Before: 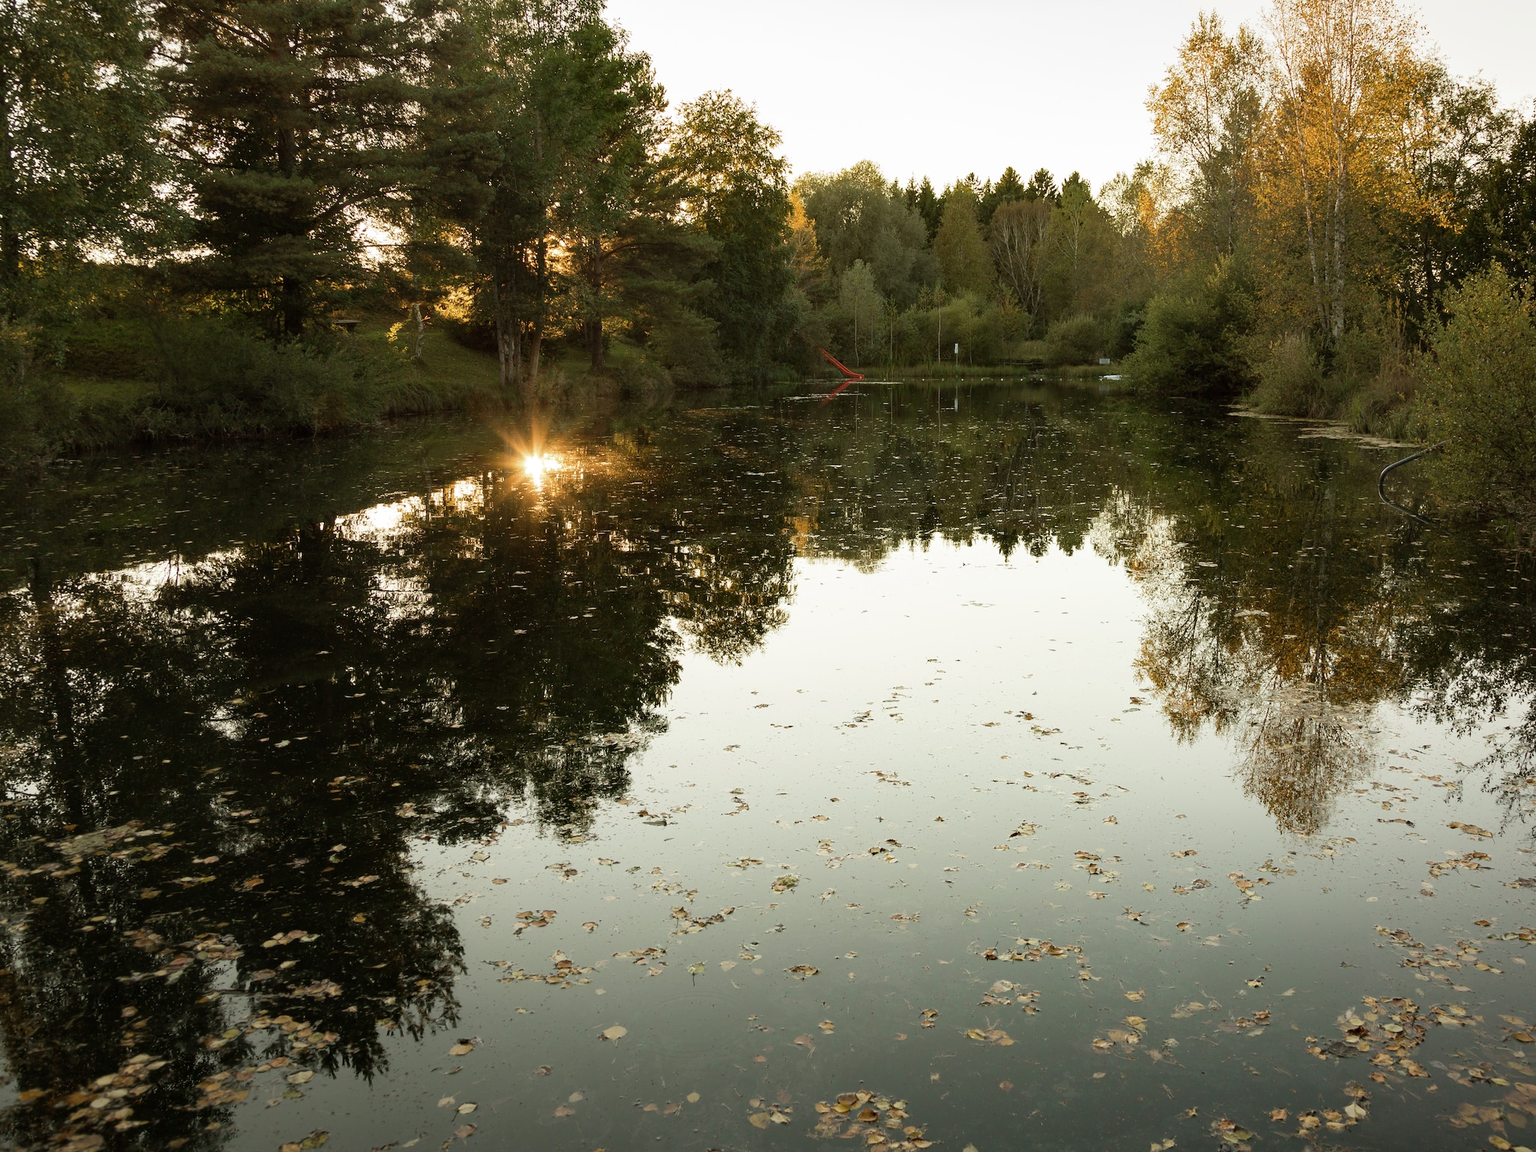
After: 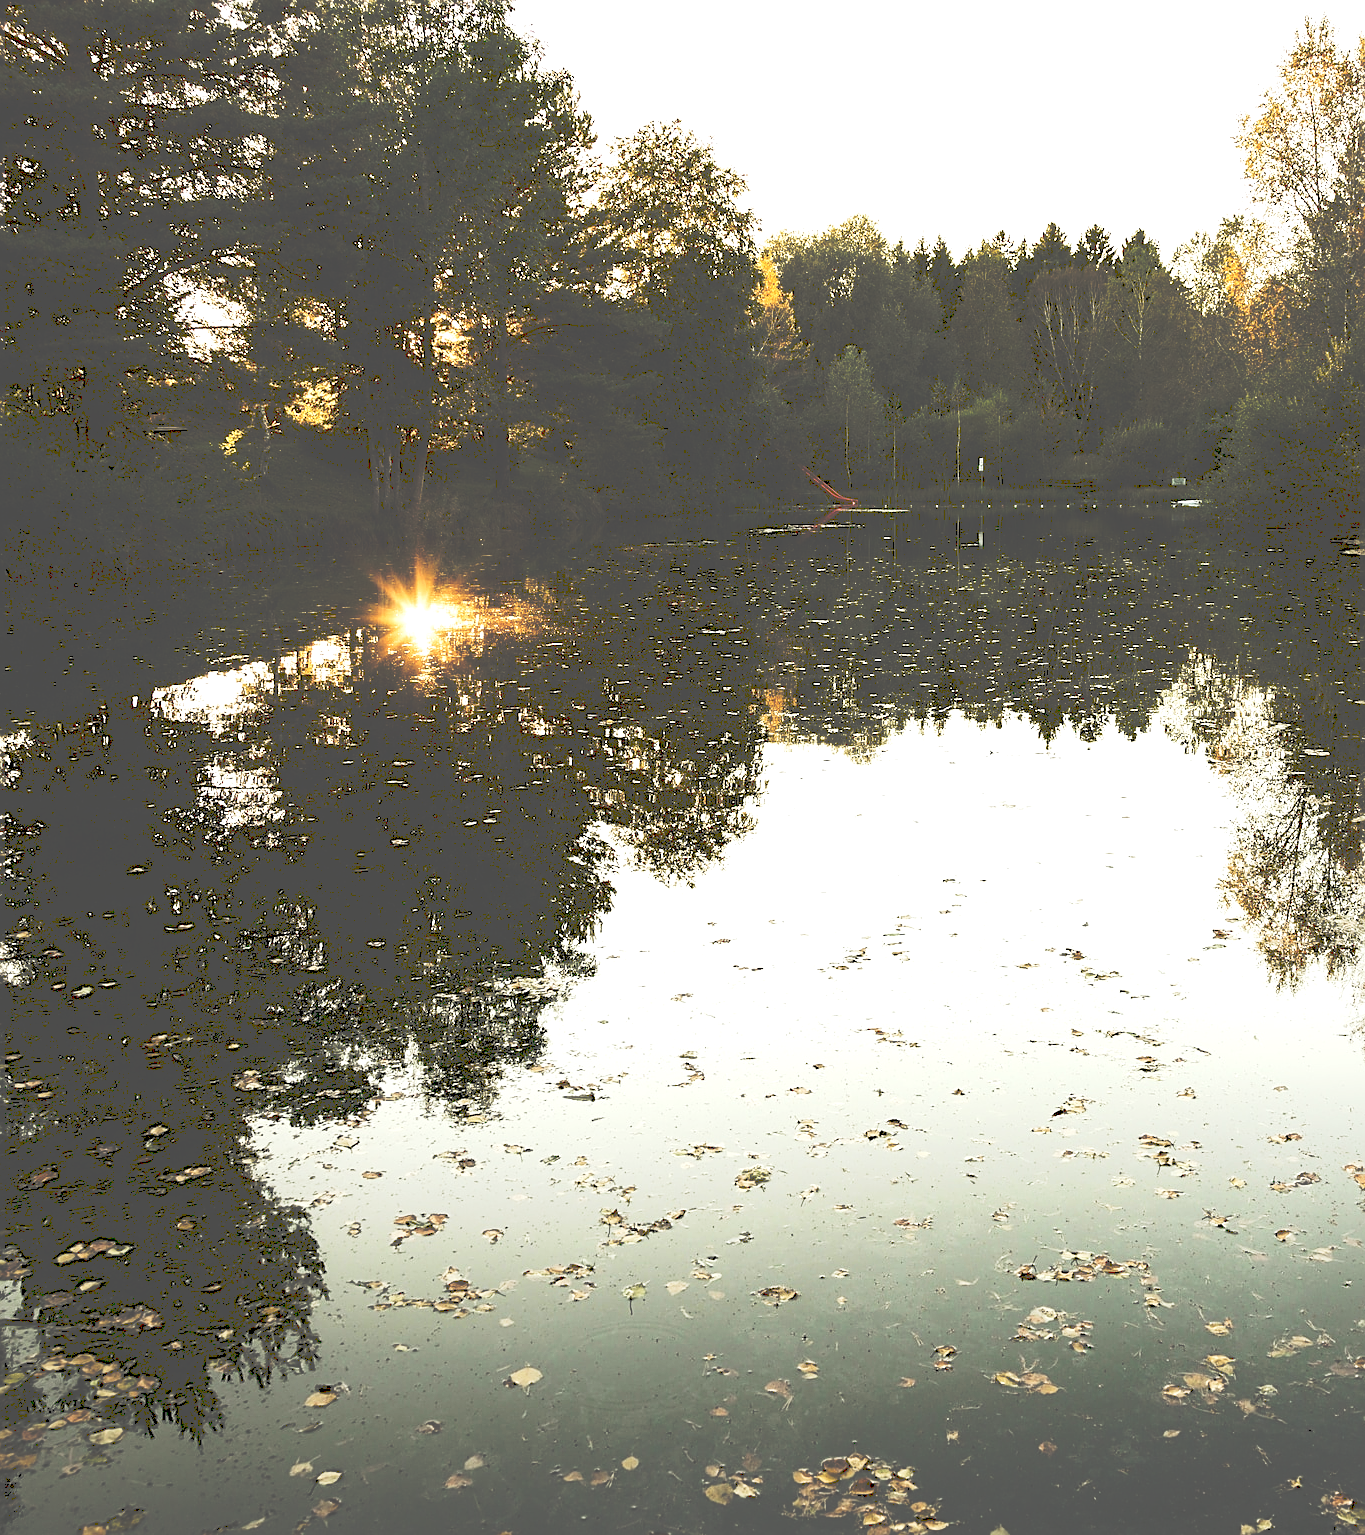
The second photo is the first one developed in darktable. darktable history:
tone curve: curves: ch0 [(0, 0) (0.003, 0.319) (0.011, 0.319) (0.025, 0.323) (0.044, 0.323) (0.069, 0.327) (0.1, 0.33) (0.136, 0.338) (0.177, 0.348) (0.224, 0.361) (0.277, 0.374) (0.335, 0.398) (0.399, 0.444) (0.468, 0.516) (0.543, 0.595) (0.623, 0.694) (0.709, 0.793) (0.801, 0.883) (0.898, 0.942) (1, 1)], preserve colors none
crop and rotate: left 14.385%, right 18.948%
sharpen: on, module defaults
tone equalizer: -8 EV -0.75 EV, -7 EV -0.7 EV, -6 EV -0.6 EV, -5 EV -0.4 EV, -3 EV 0.4 EV, -2 EV 0.6 EV, -1 EV 0.7 EV, +0 EV 0.75 EV, edges refinement/feathering 500, mask exposure compensation -1.57 EV, preserve details no
